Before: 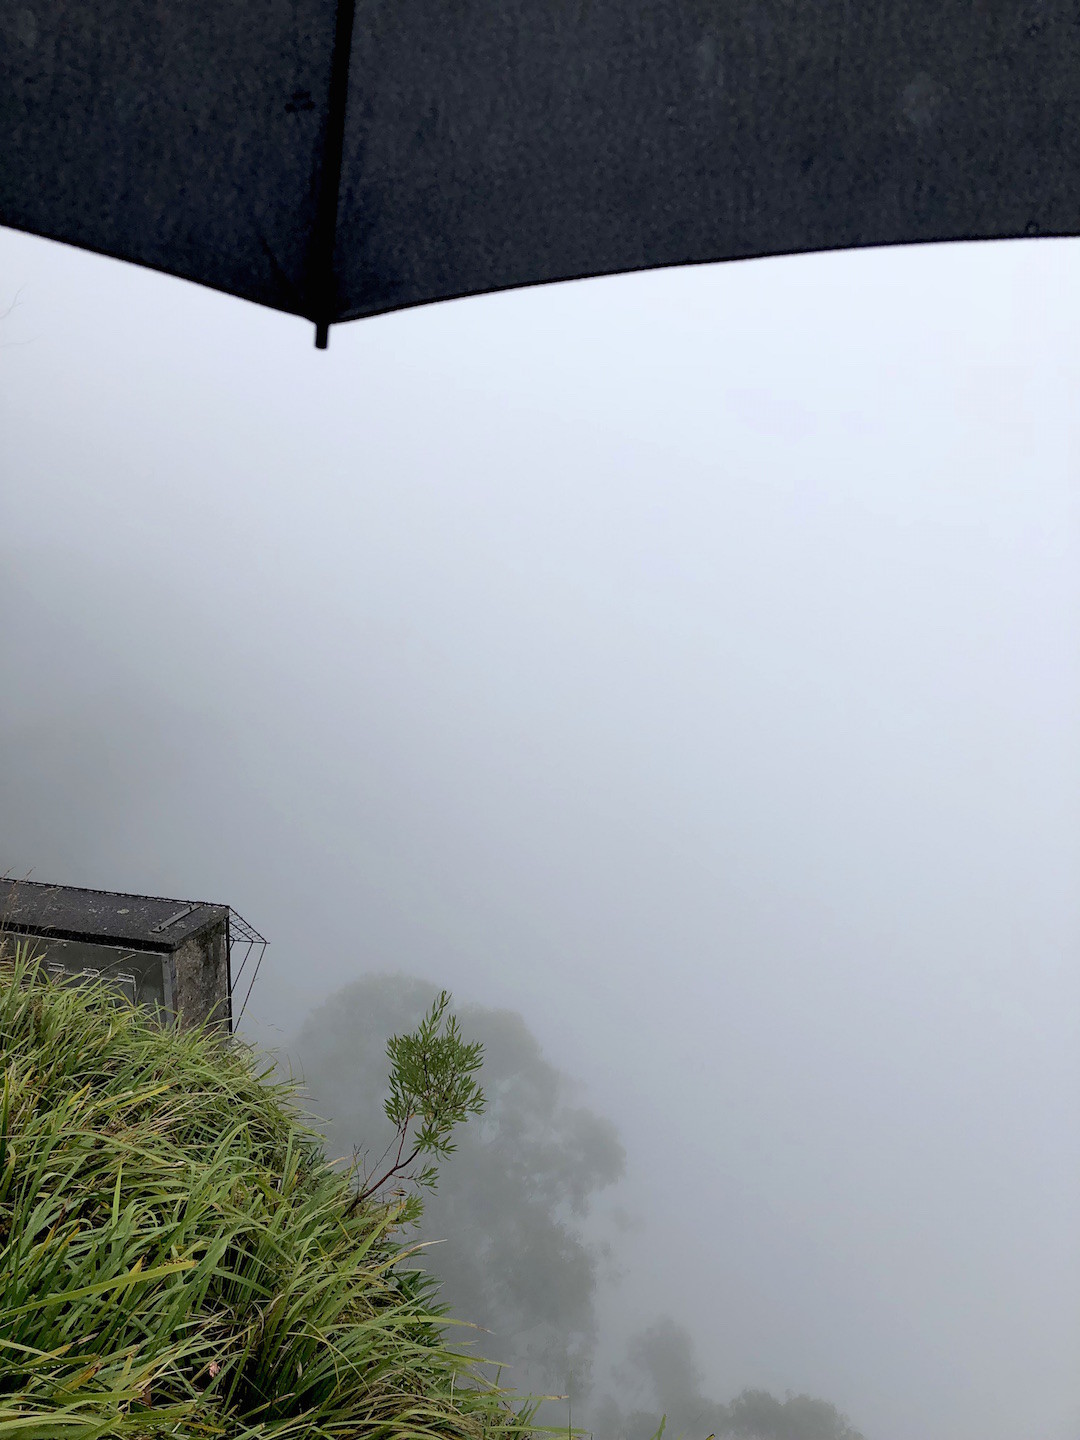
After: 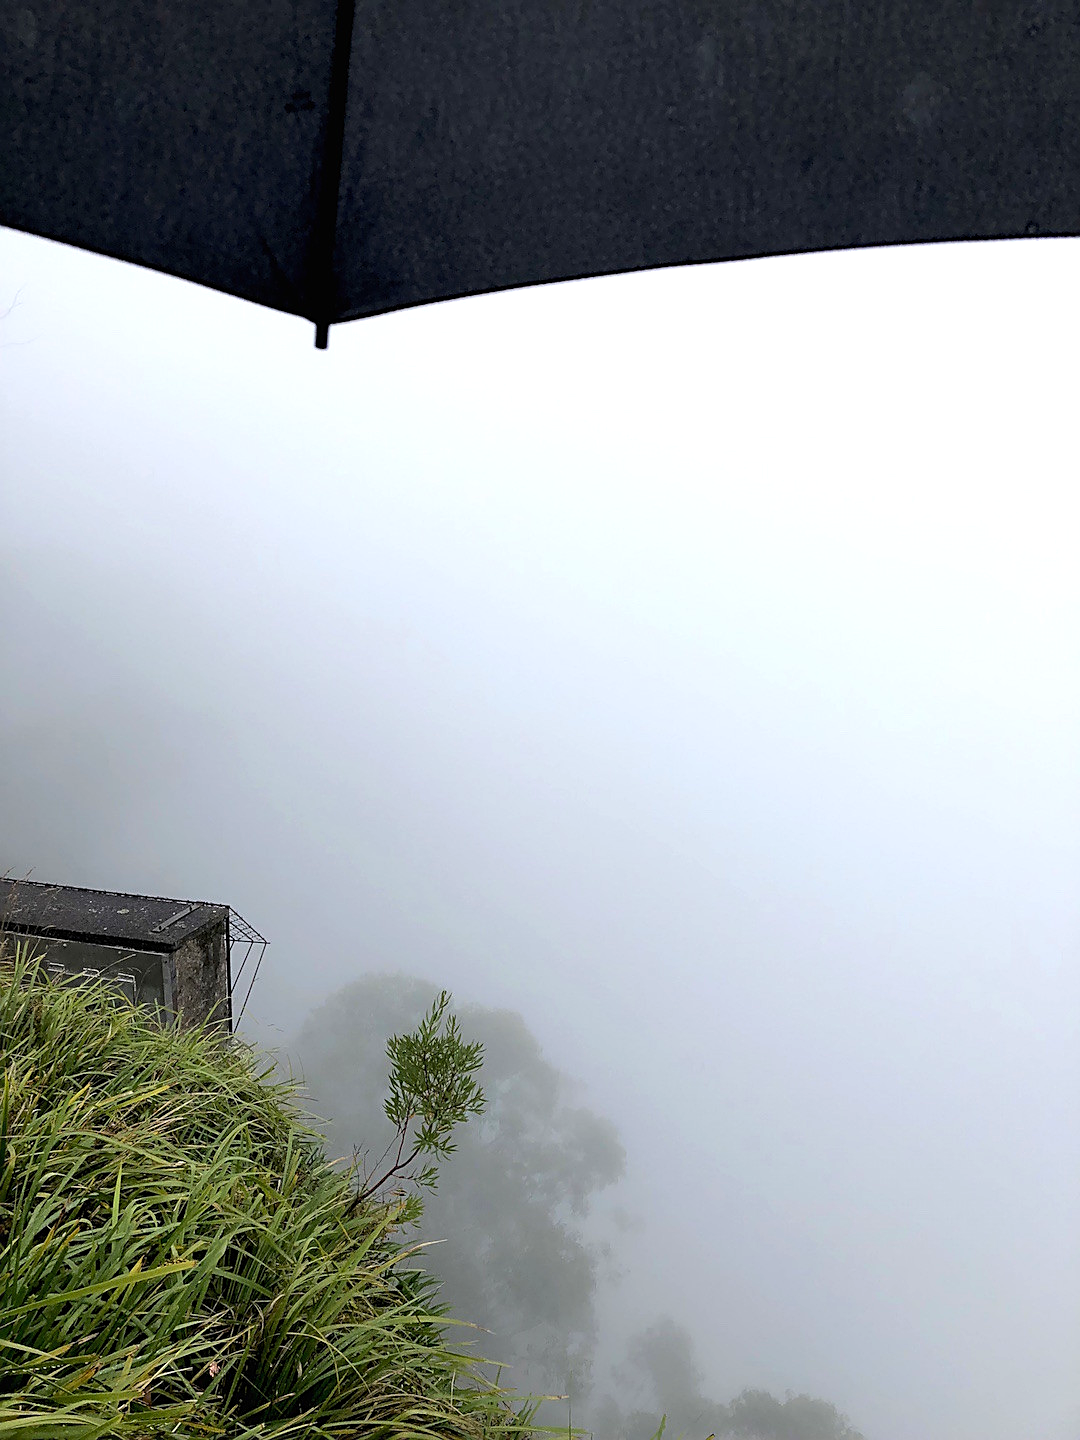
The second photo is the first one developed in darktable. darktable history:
exposure: black level correction -0.003, exposure 0.033 EV, compensate highlight preservation false
color balance rgb: global offset › luminance -0.241%, perceptual saturation grading › global saturation -0.08%, global vibrance 20%
tone equalizer: -8 EV -0.431 EV, -7 EV -0.355 EV, -6 EV -0.325 EV, -5 EV -0.203 EV, -3 EV 0.238 EV, -2 EV 0.343 EV, -1 EV 0.408 EV, +0 EV 0.442 EV, smoothing diameter 2.06%, edges refinement/feathering 24.36, mask exposure compensation -1.57 EV, filter diffusion 5
sharpen: on, module defaults
